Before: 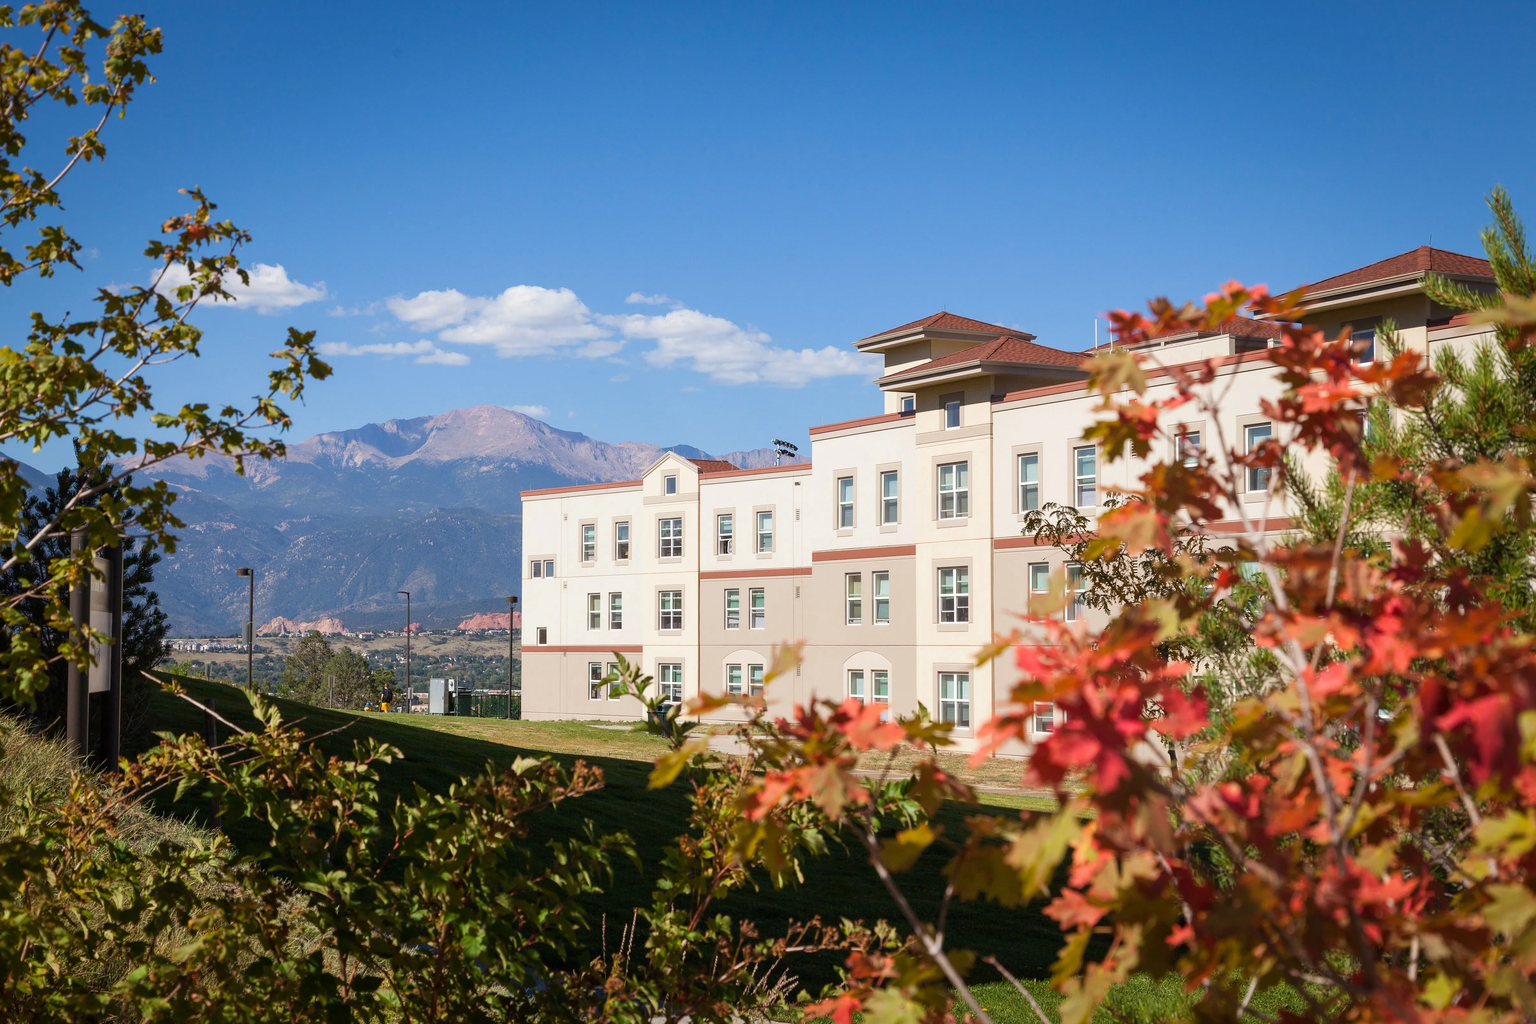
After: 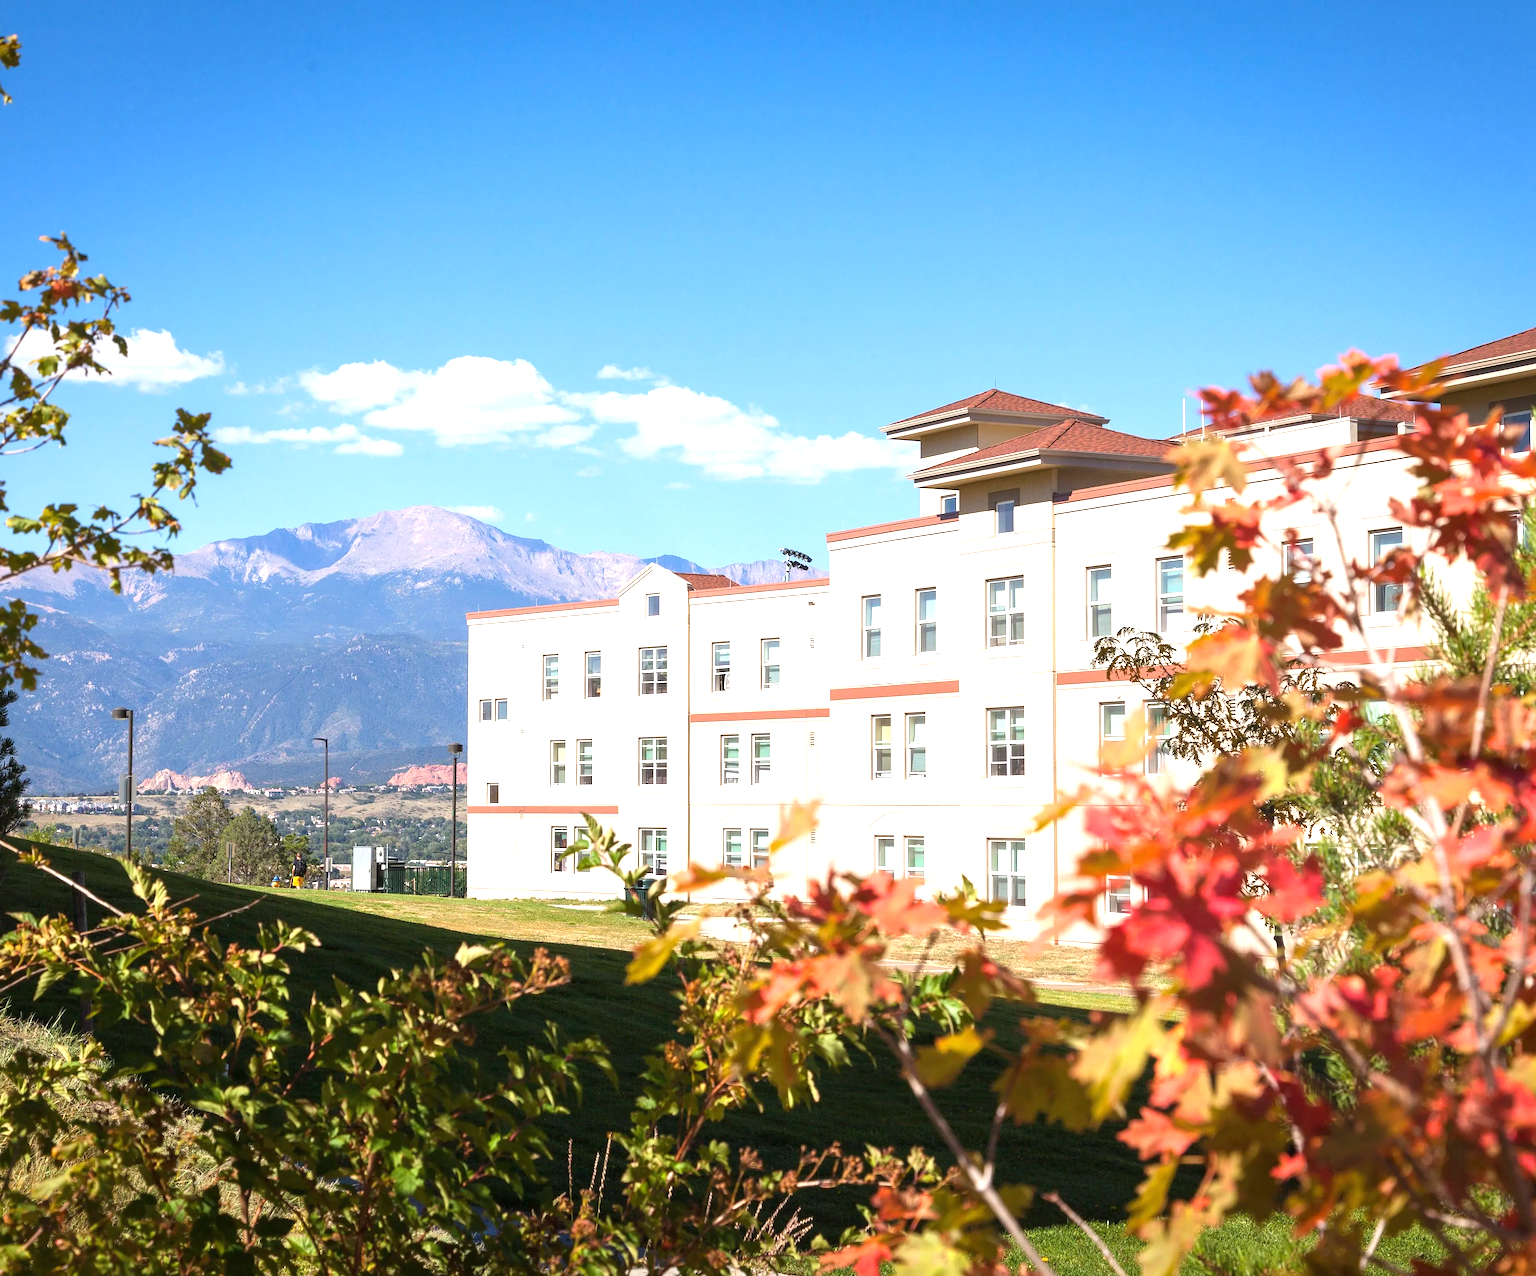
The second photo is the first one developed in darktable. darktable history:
exposure: black level correction 0, exposure 1 EV, compensate highlight preservation false
crop and rotate: left 9.582%, right 10.218%
